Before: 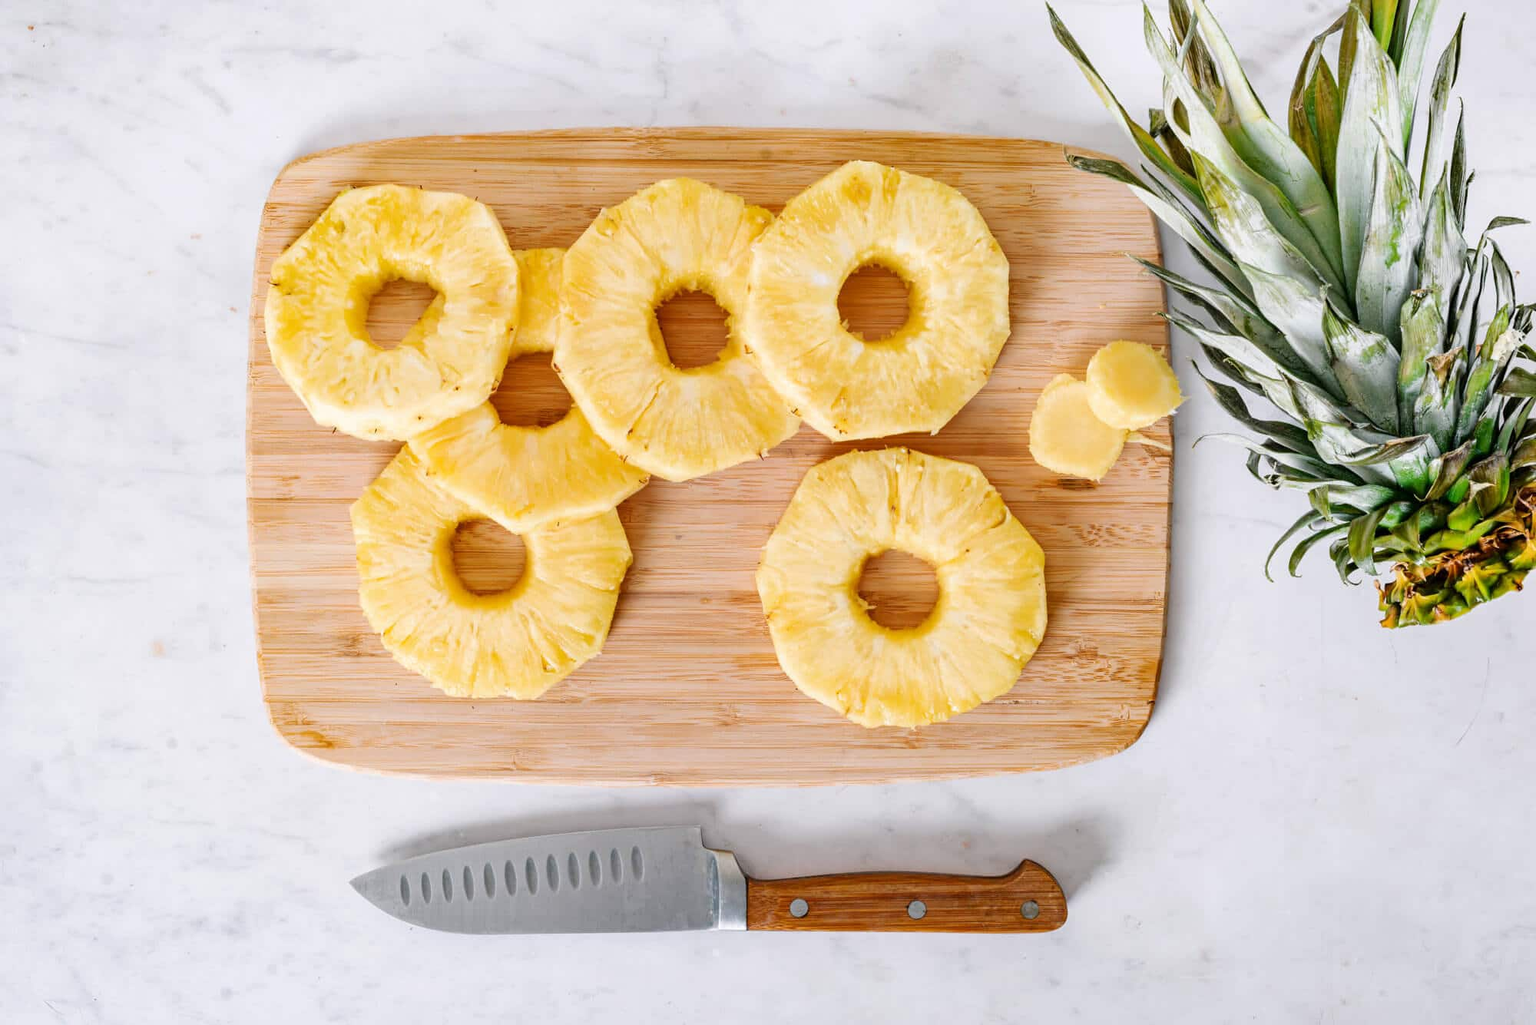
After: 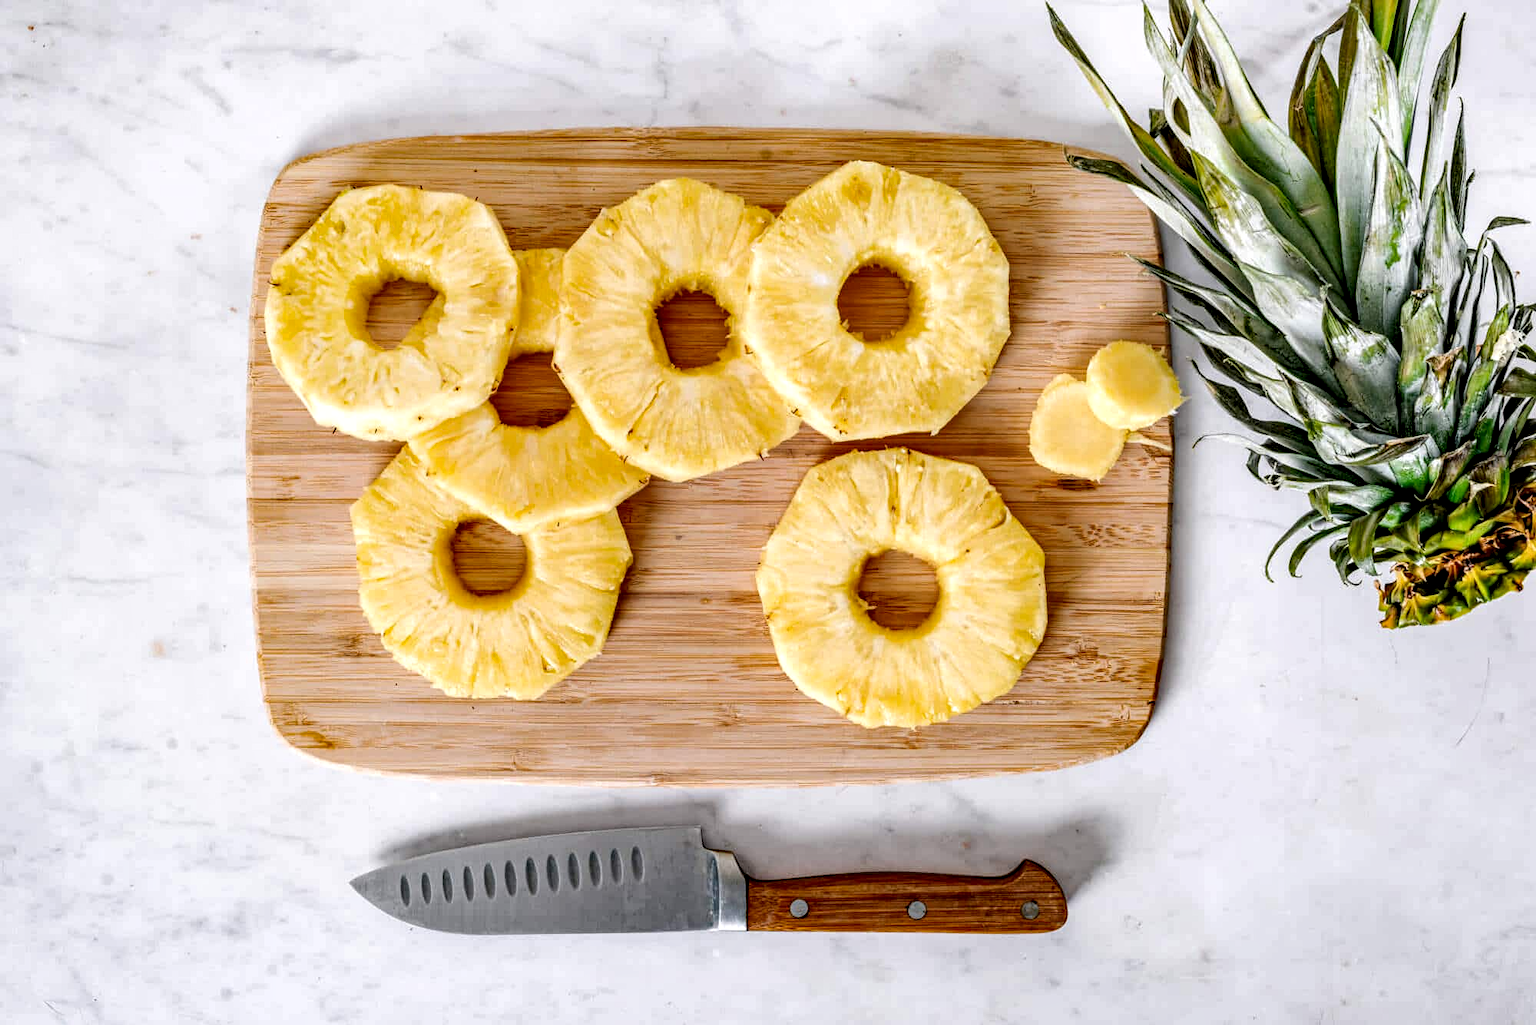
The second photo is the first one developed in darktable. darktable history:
haze removal: compatibility mode true, adaptive false
local contrast: highlights 65%, shadows 53%, detail 168%, midtone range 0.519
